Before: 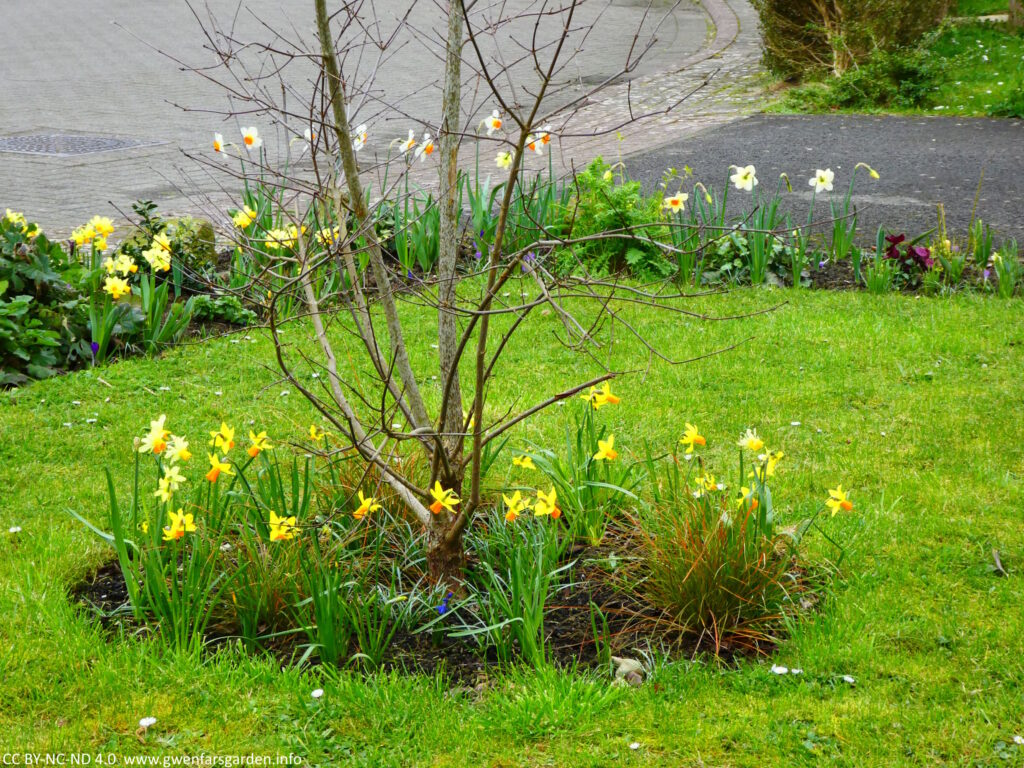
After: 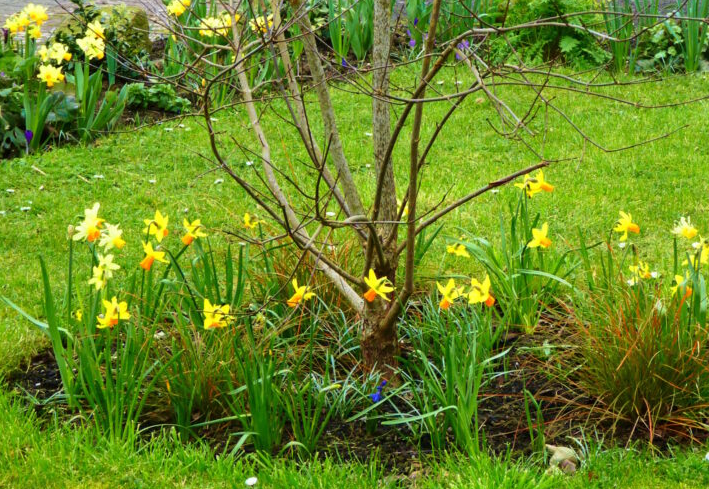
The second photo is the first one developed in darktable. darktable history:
crop: left 6.488%, top 27.668%, right 24.183%, bottom 8.656%
velvia: strength 40%
